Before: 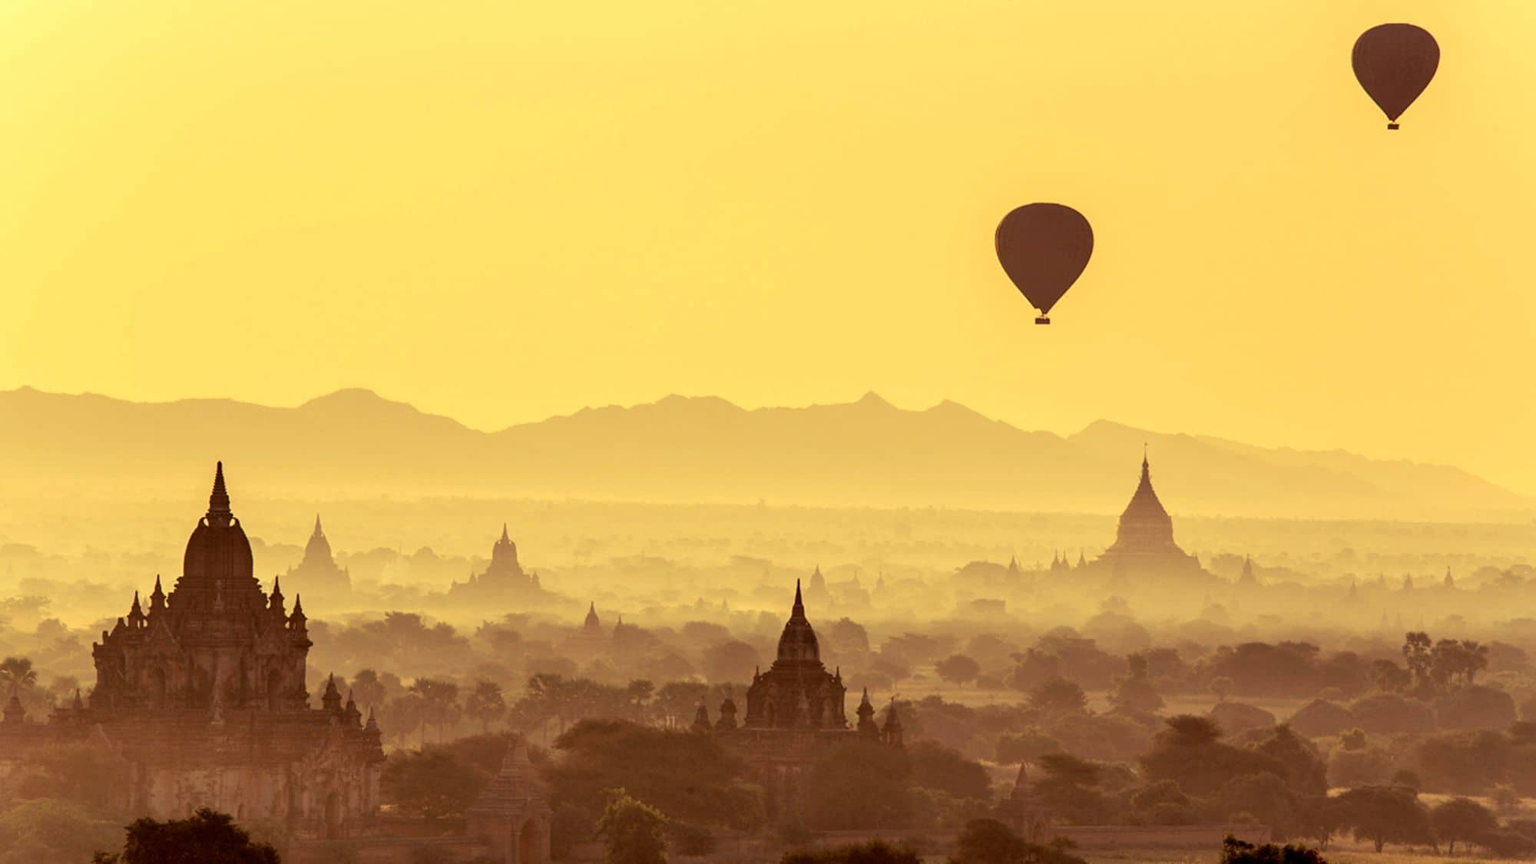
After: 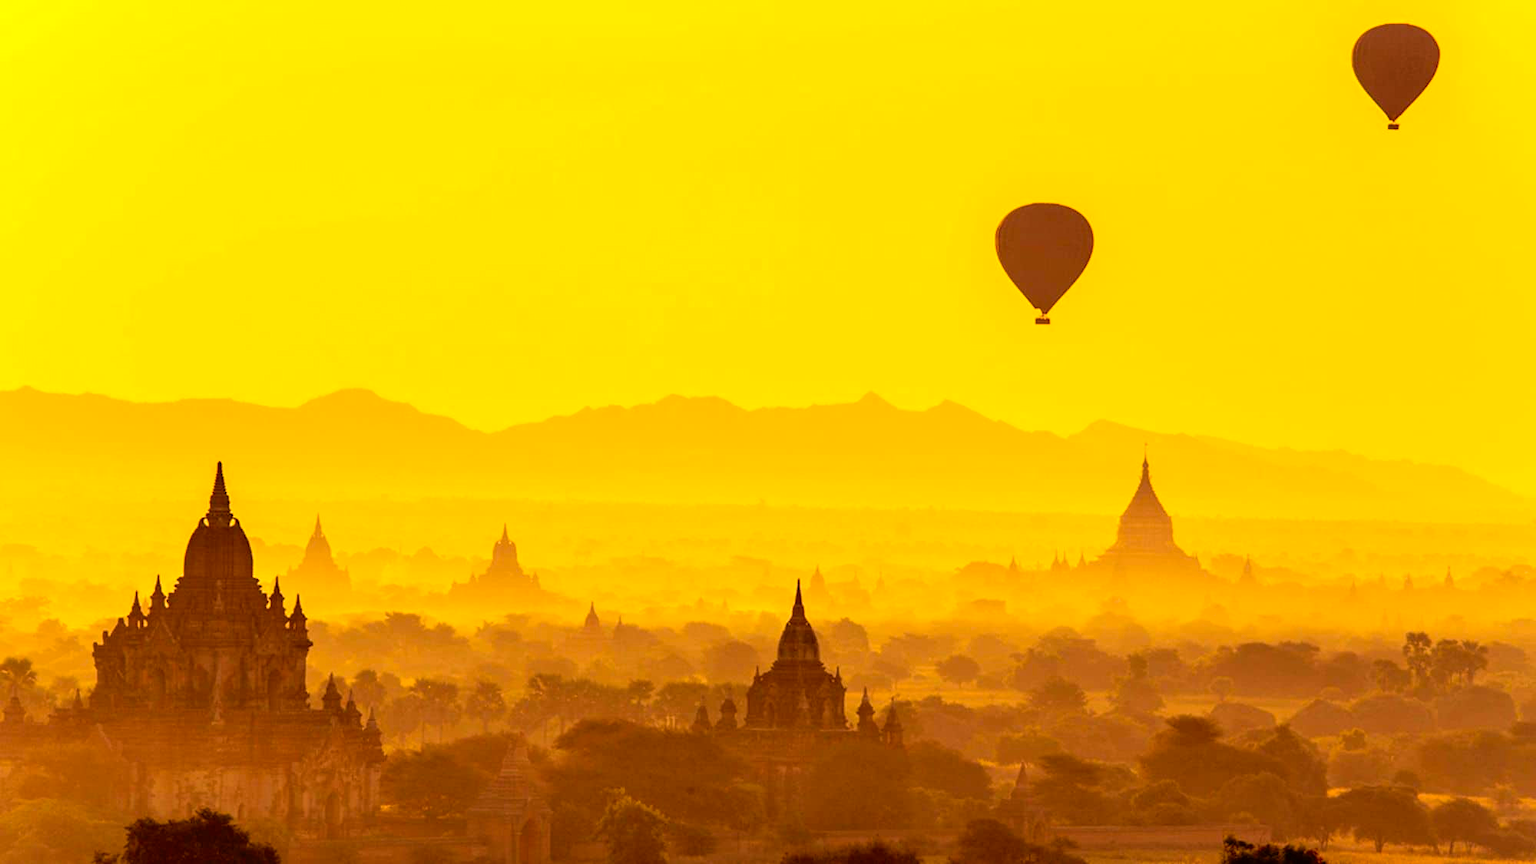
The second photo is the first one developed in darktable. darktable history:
color correction: highlights a* 17.94, highlights b* 35.39, shadows a* 1.48, shadows b* 6.42, saturation 1.01
contrast brightness saturation: brightness 0.09, saturation 0.19
exposure: exposure 0.2 EV, compensate highlight preservation false
